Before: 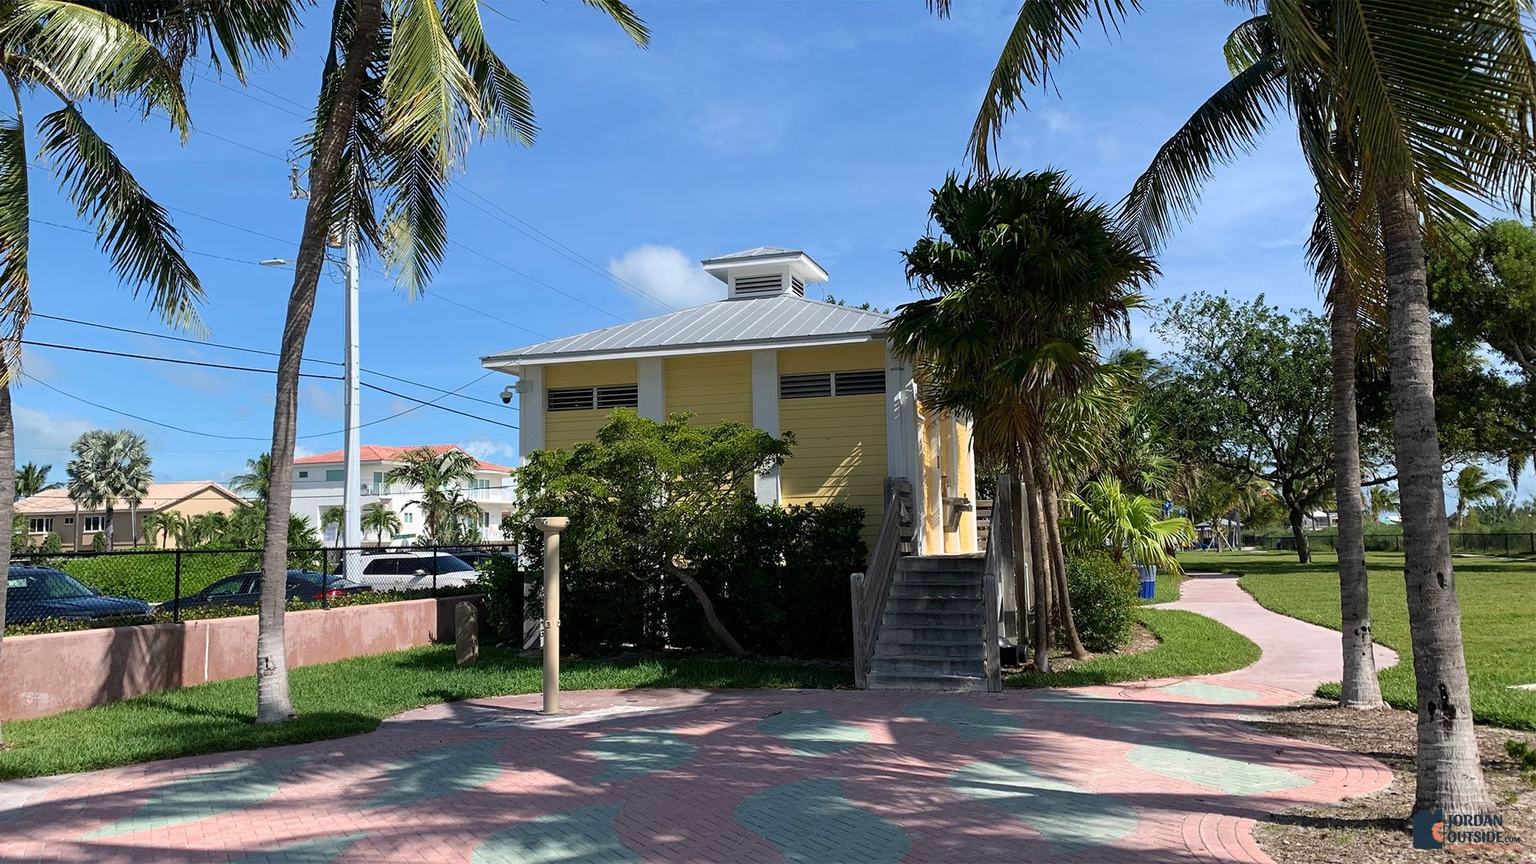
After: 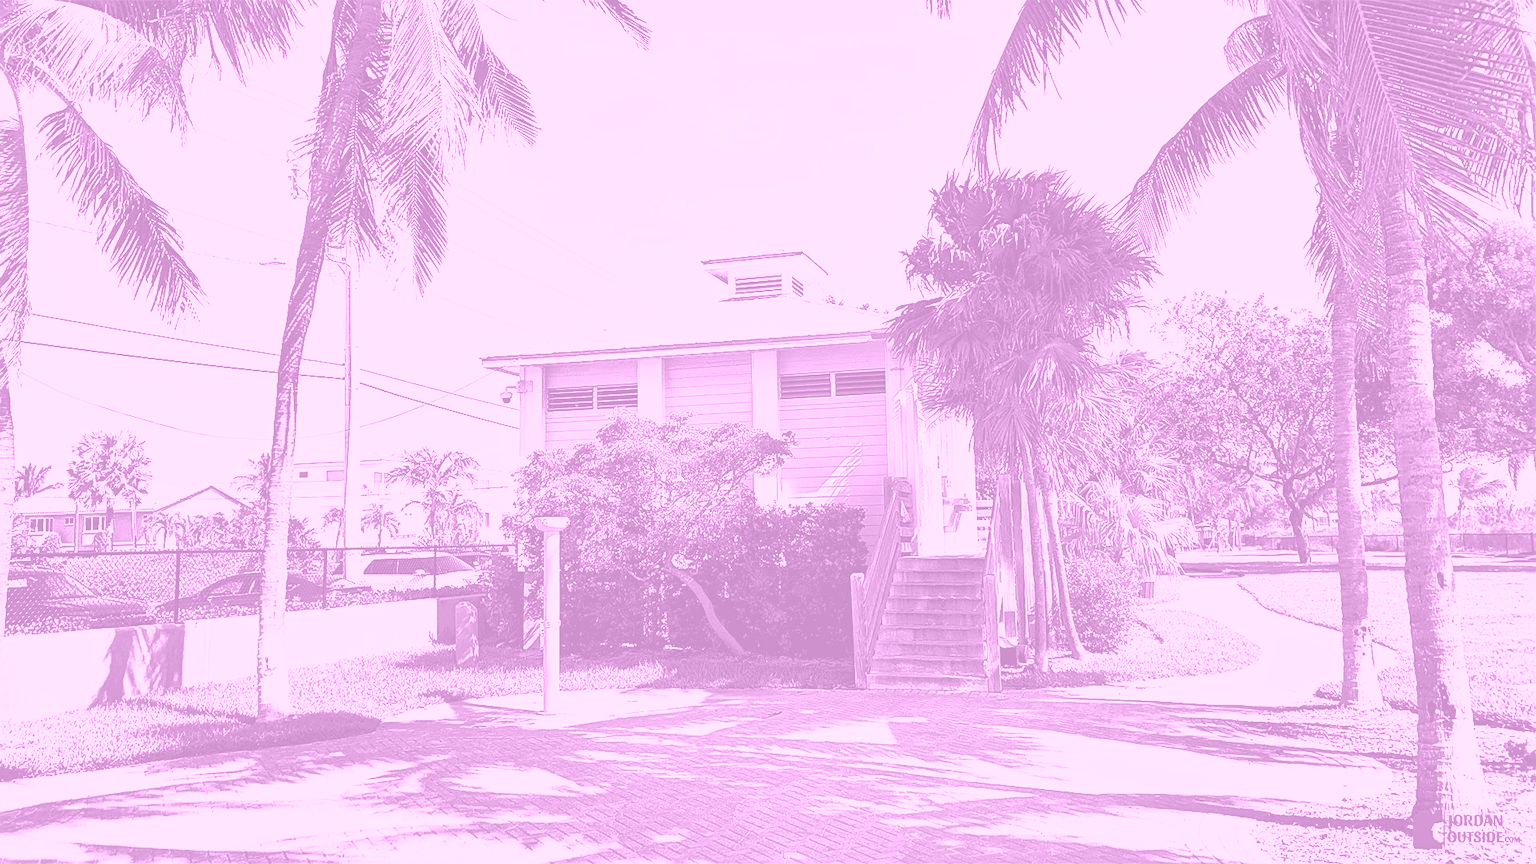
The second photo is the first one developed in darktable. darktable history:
colorize: hue 331.2°, saturation 69%, source mix 30.28%, lightness 69.02%, version 1
local contrast: mode bilateral grid, contrast 20, coarseness 19, detail 163%, midtone range 0.2
exposure: black level correction 0.002, compensate highlight preservation false
base curve: curves: ch0 [(0, 0) (0.557, 0.834) (1, 1)]
sharpen: on, module defaults
contrast brightness saturation: contrast 1, brightness 1, saturation 1
shadows and highlights: radius 108.52, shadows 40.68, highlights -72.88, low approximation 0.01, soften with gaussian
